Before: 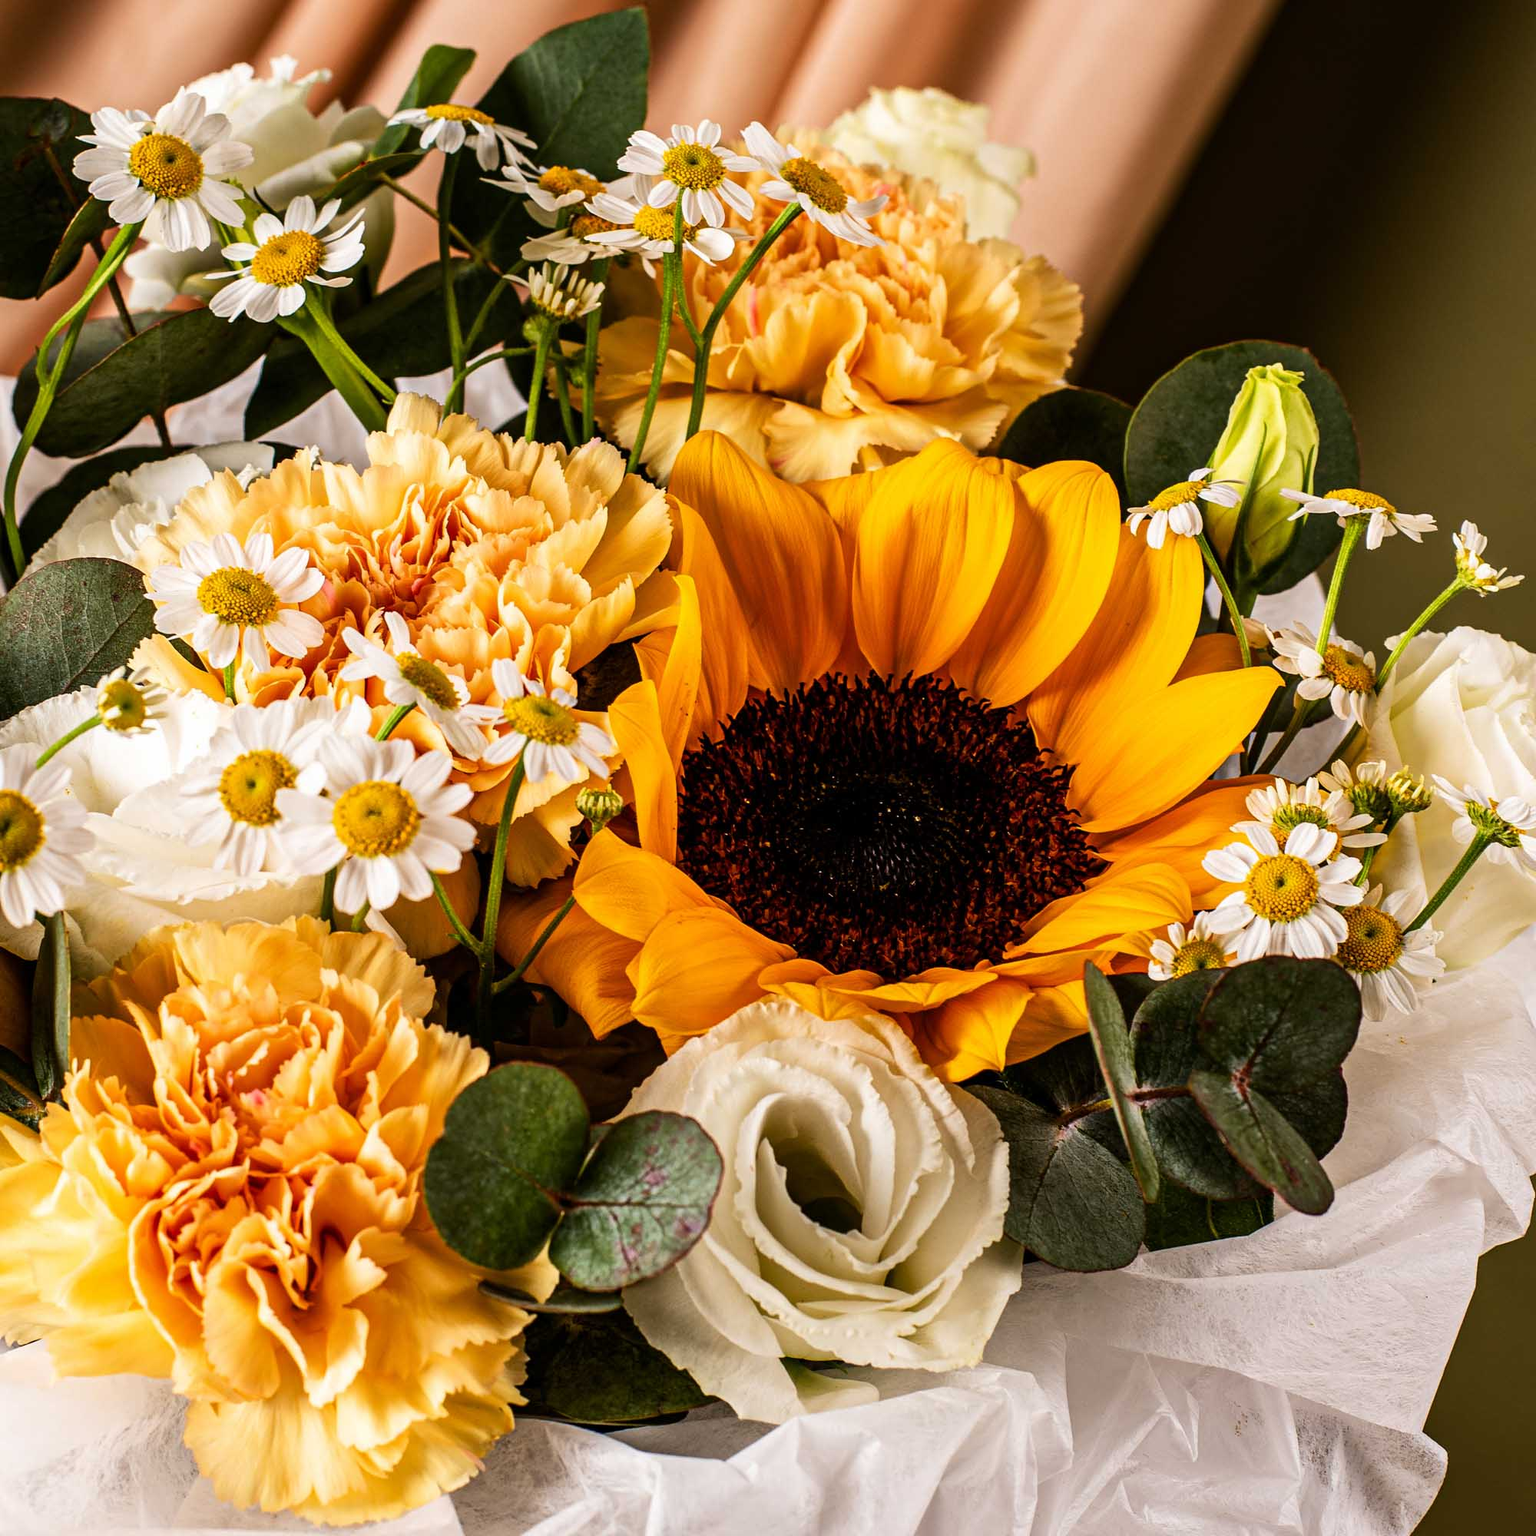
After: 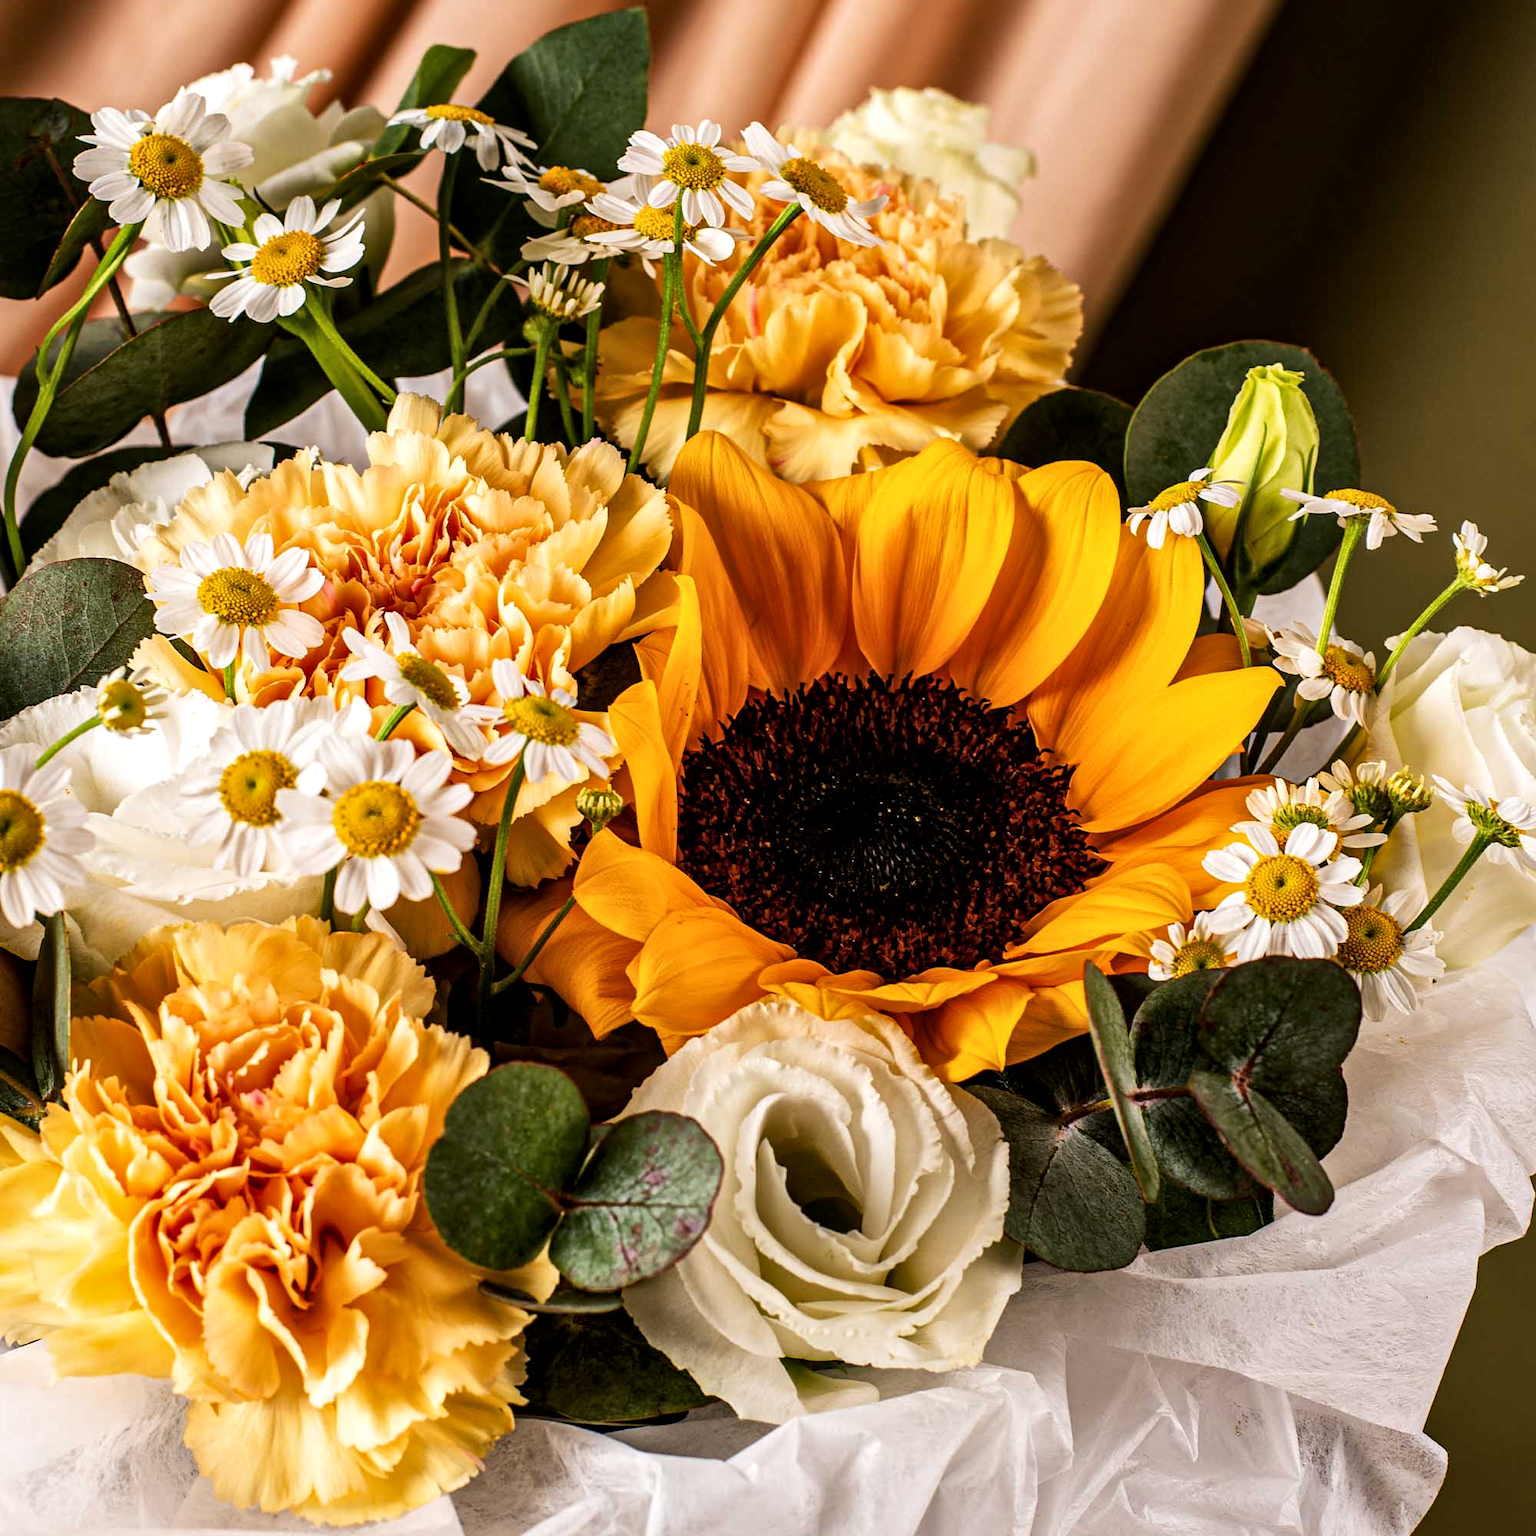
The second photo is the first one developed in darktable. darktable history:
local contrast: mode bilateral grid, contrast 20, coarseness 50, detail 132%, midtone range 0.2
